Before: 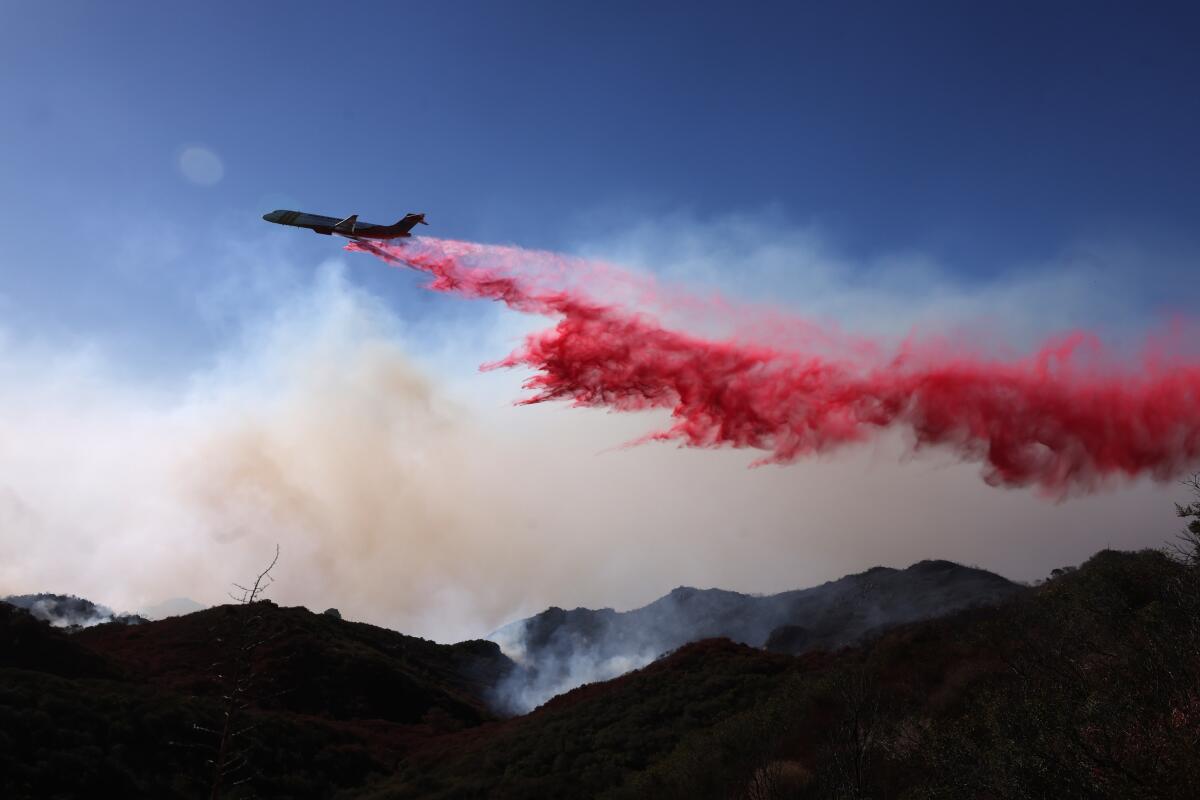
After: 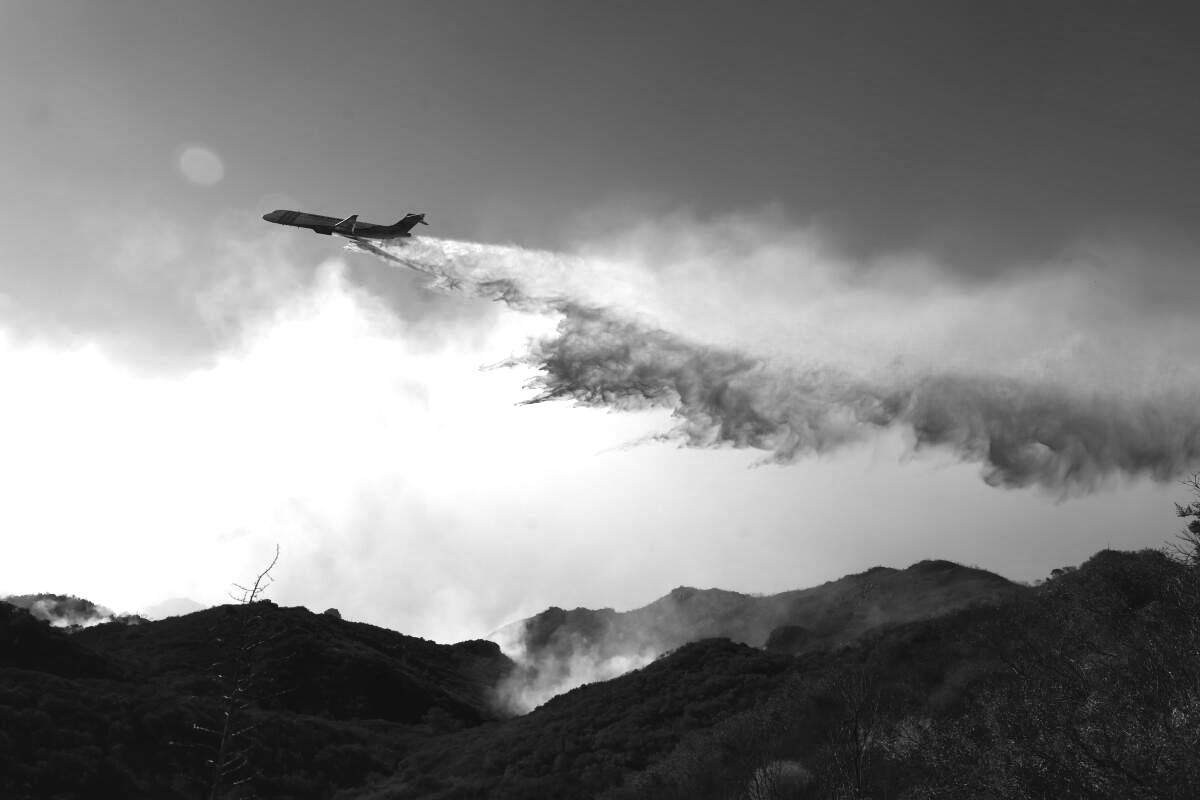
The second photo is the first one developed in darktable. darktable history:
color correction: saturation 0.85
monochrome: on, module defaults
tone equalizer: on, module defaults
shadows and highlights: shadows 37.27, highlights -28.18, soften with gaussian
exposure: black level correction -0.002, exposure 0.54 EV, compensate highlight preservation false
white balance: red 1.467, blue 0.684
